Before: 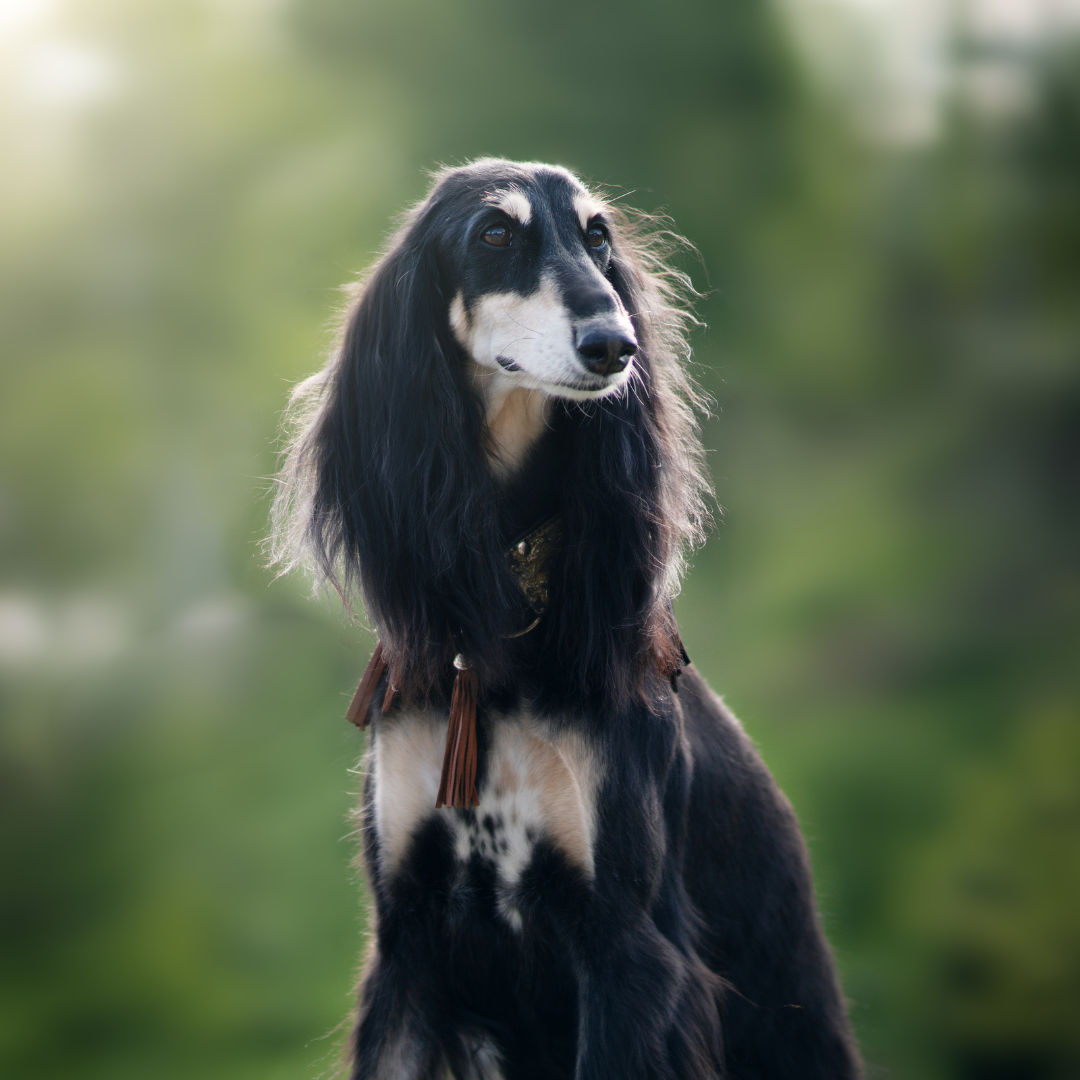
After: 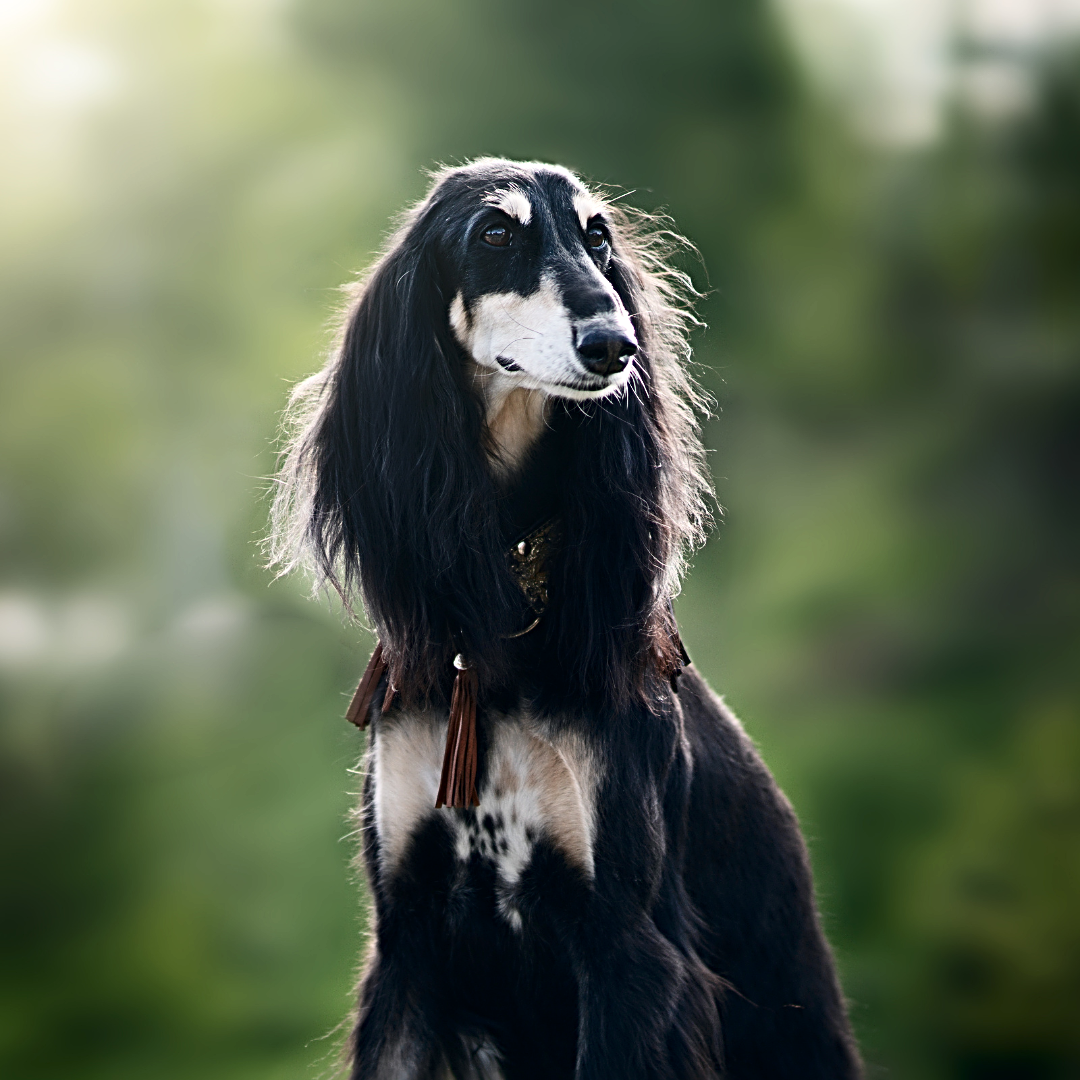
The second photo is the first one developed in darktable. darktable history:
contrast brightness saturation: contrast 0.222
sharpen: radius 3.654, amount 0.927
